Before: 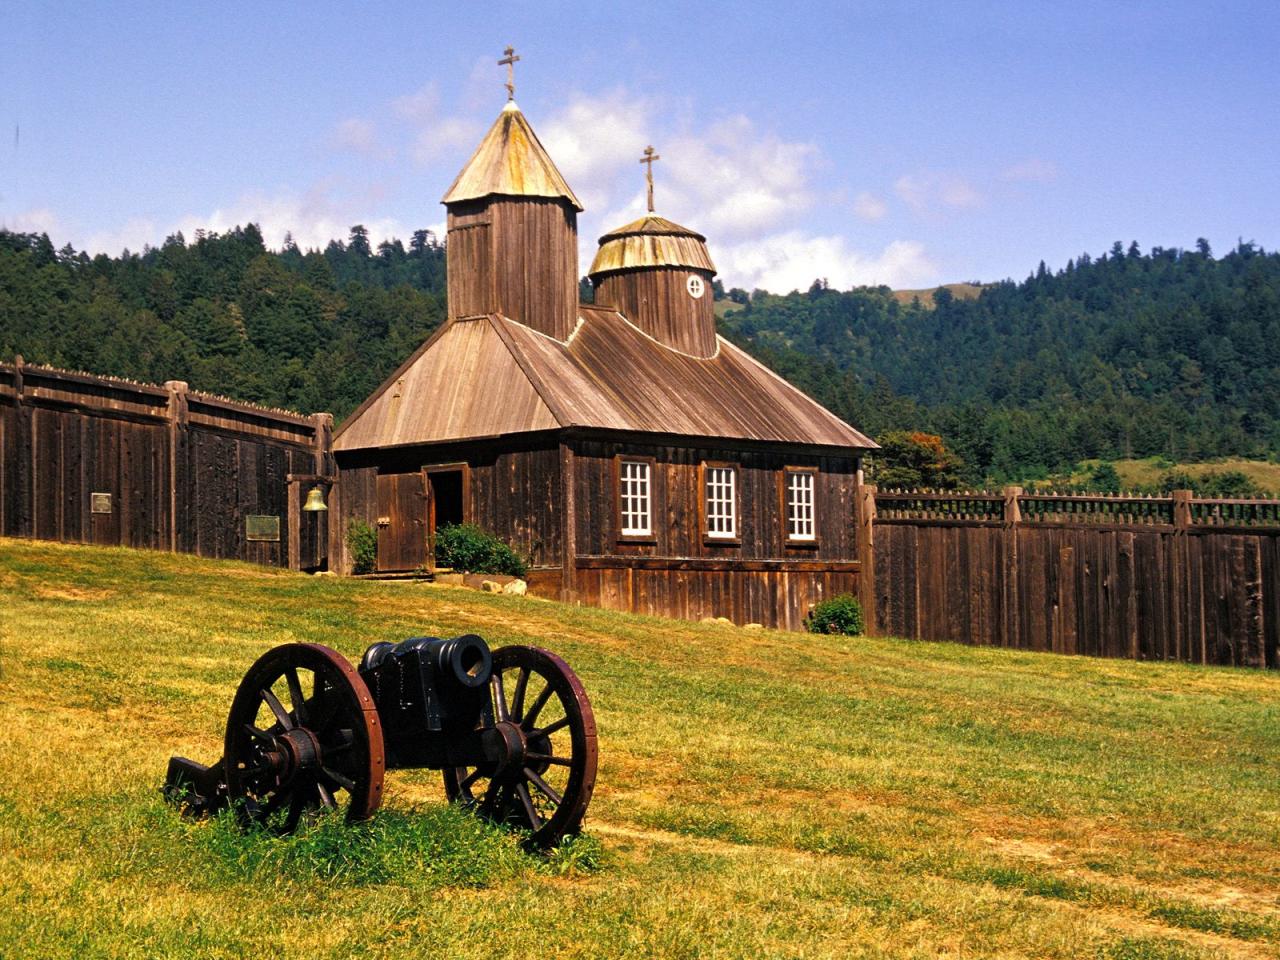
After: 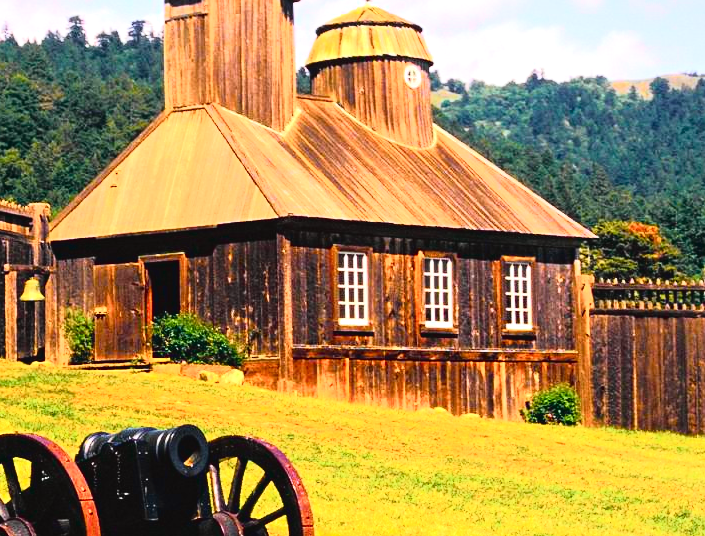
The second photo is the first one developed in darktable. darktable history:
exposure: black level correction -0.002, exposure 1.108 EV, compensate highlight preservation false
crop and rotate: left 22.118%, top 21.955%, right 22.752%, bottom 22.176%
tone curve: curves: ch0 [(0, 0.023) (0.132, 0.075) (0.256, 0.2) (0.463, 0.494) (0.699, 0.816) (0.813, 0.898) (1, 0.943)]; ch1 [(0, 0) (0.32, 0.306) (0.441, 0.41) (0.476, 0.466) (0.498, 0.5) (0.518, 0.519) (0.546, 0.571) (0.604, 0.651) (0.733, 0.817) (1, 1)]; ch2 [(0, 0) (0.312, 0.313) (0.431, 0.425) (0.483, 0.477) (0.503, 0.503) (0.526, 0.507) (0.564, 0.575) (0.614, 0.695) (0.713, 0.767) (0.985, 0.966)], color space Lab, independent channels, preserve colors none
